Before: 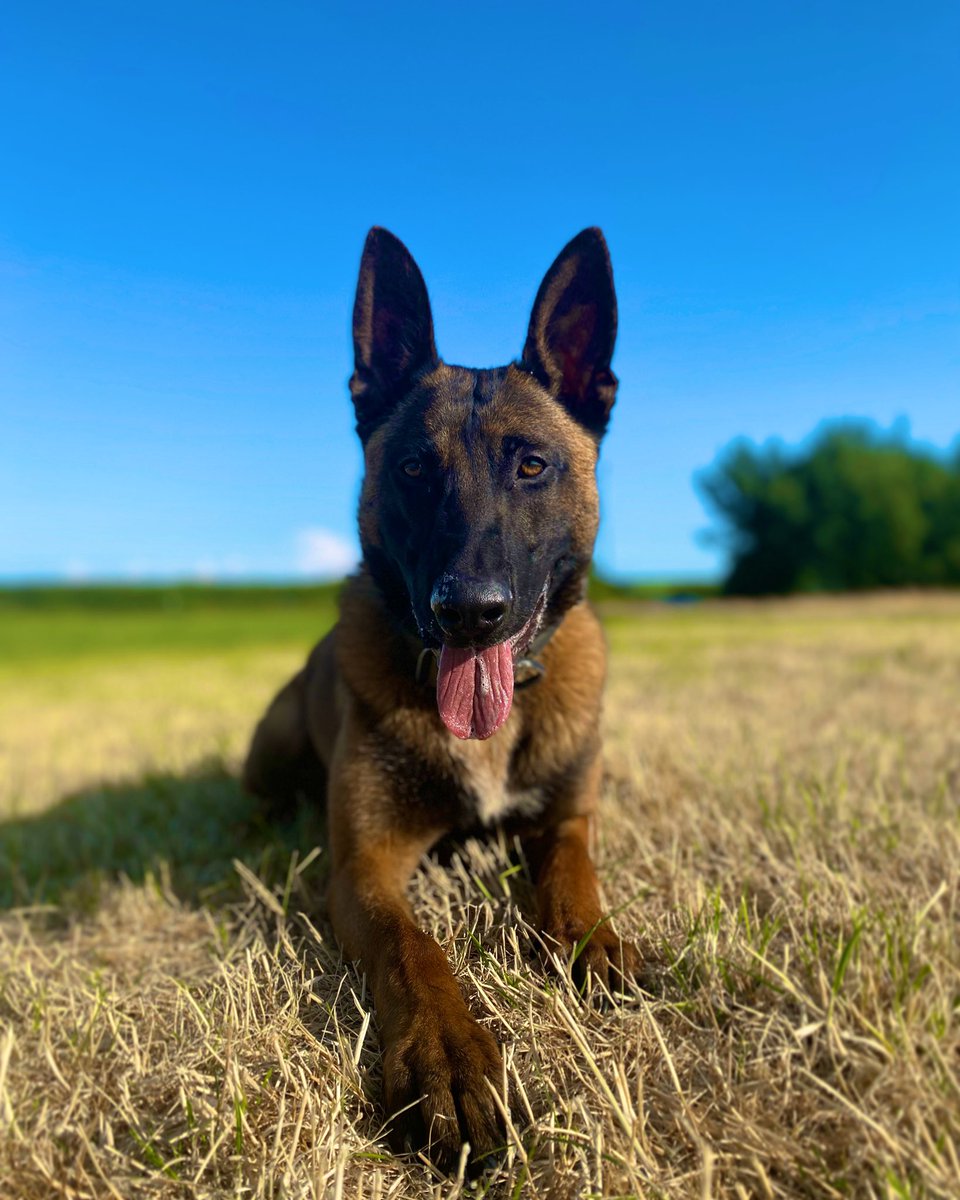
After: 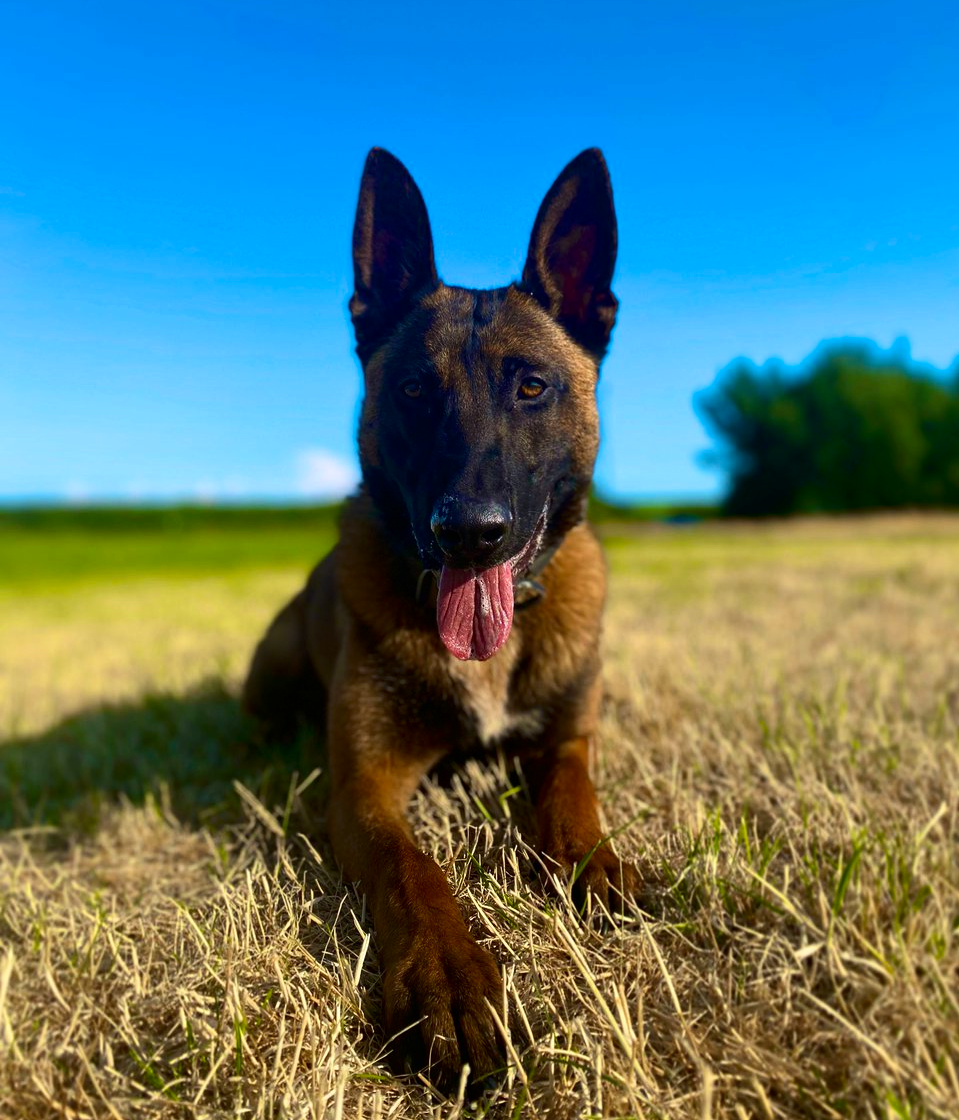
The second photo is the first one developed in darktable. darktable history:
contrast brightness saturation: contrast 0.131, brightness -0.054, saturation 0.158
crop and rotate: top 6.589%
